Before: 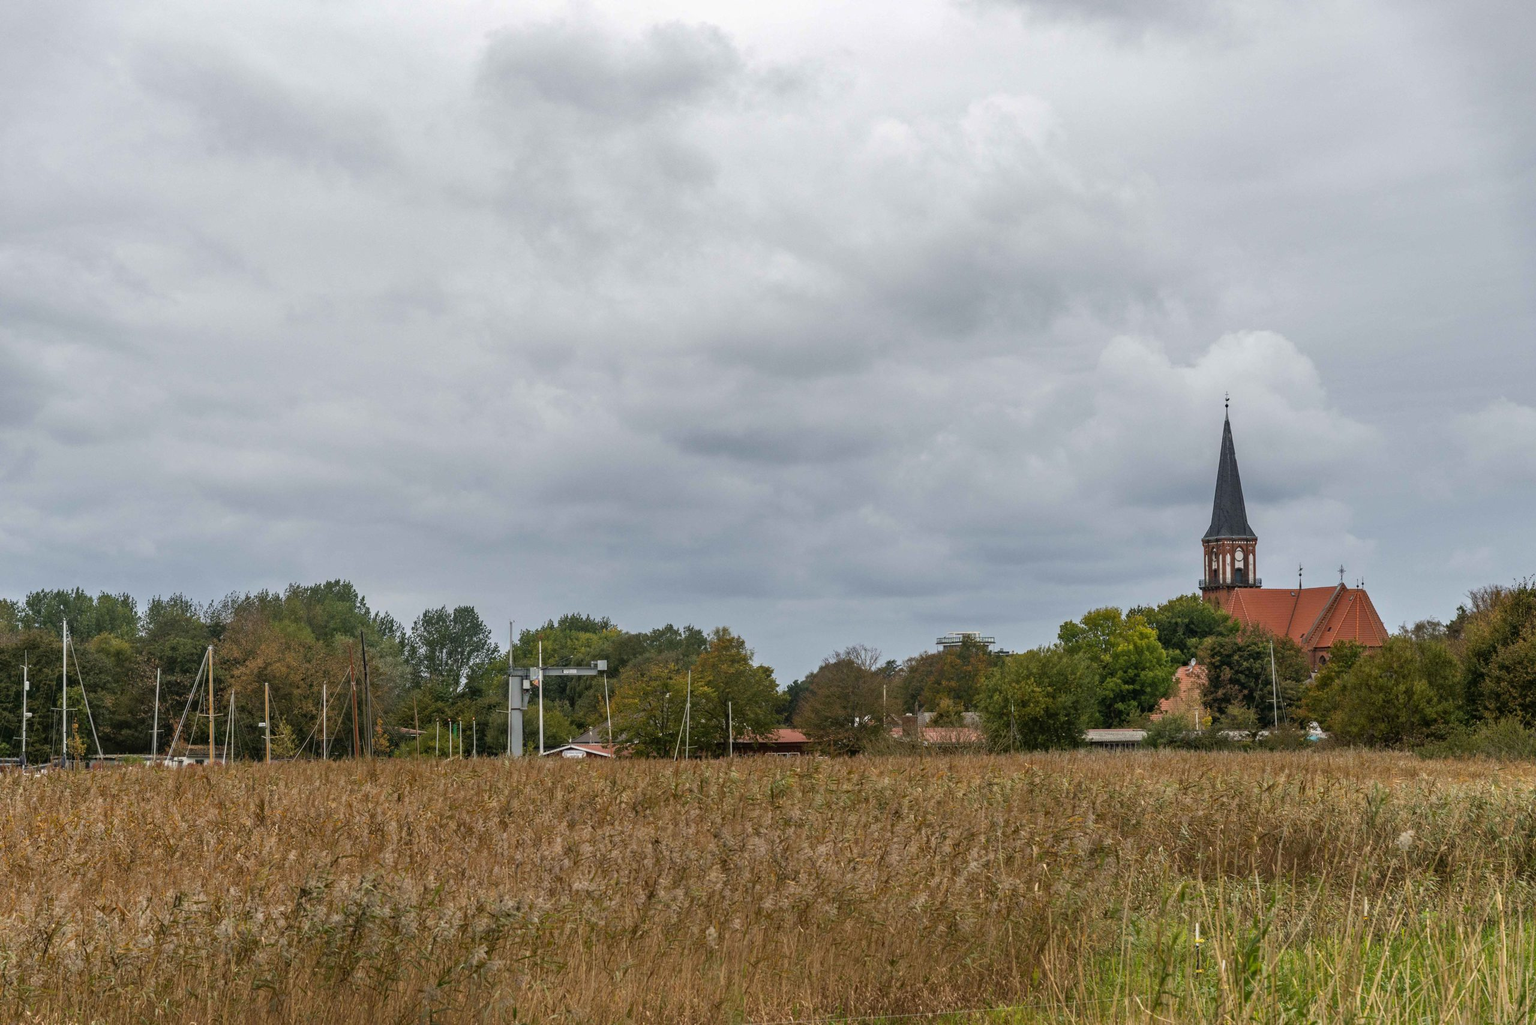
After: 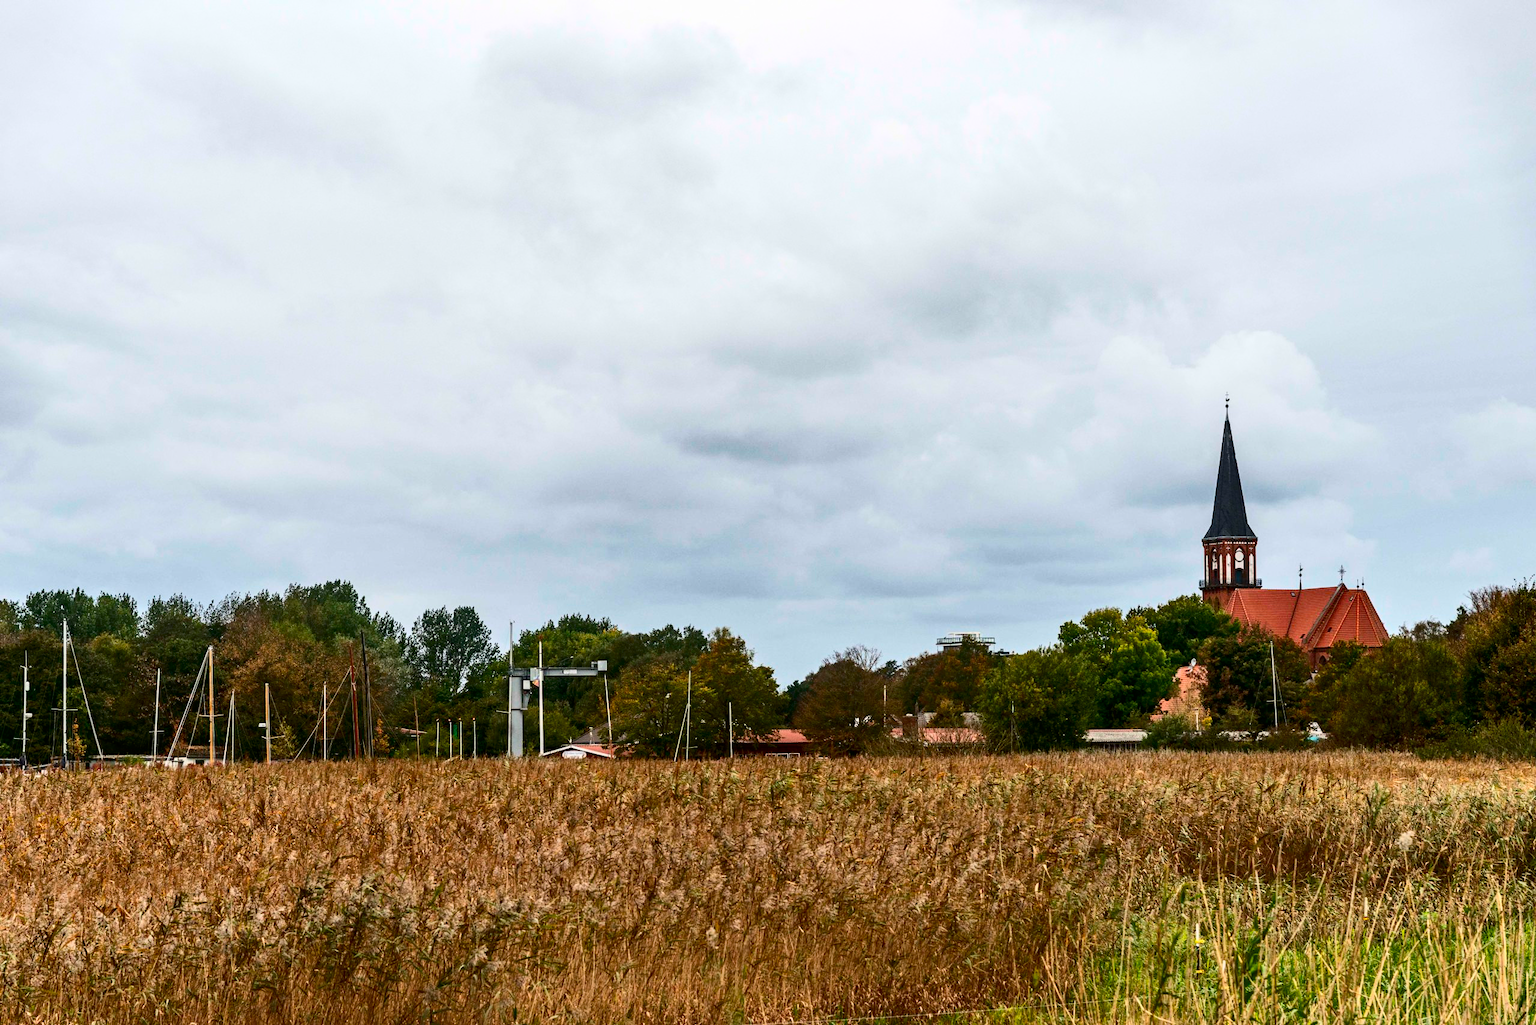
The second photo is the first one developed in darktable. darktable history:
contrast brightness saturation: contrast 0.403, brightness 0.042, saturation 0.248
